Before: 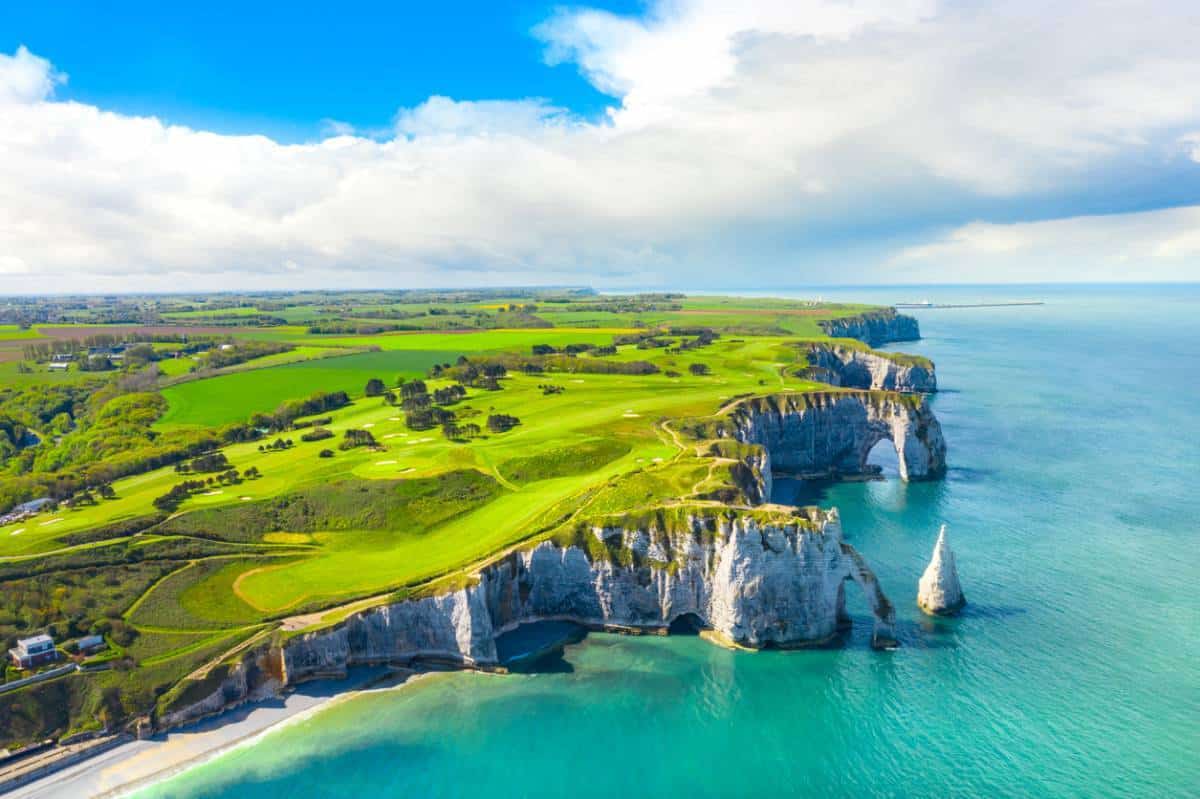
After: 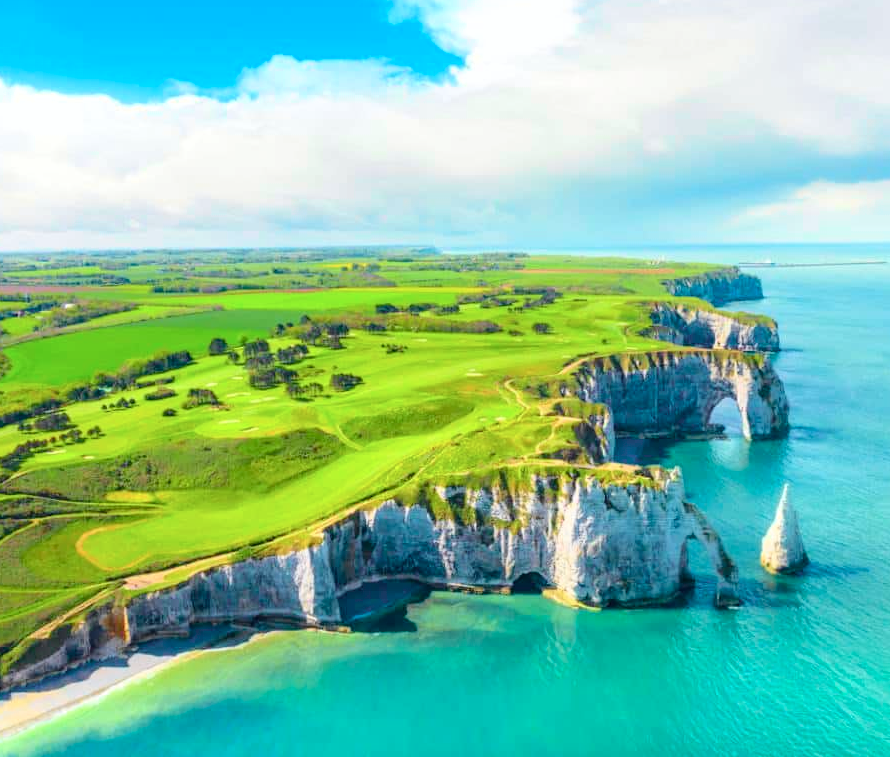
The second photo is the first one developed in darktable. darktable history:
color balance: contrast fulcrum 17.78%
crop and rotate: left 13.15%, top 5.251%, right 12.609%
tone curve: curves: ch0 [(0, 0) (0.051, 0.047) (0.102, 0.099) (0.228, 0.275) (0.432, 0.535) (0.695, 0.778) (0.908, 0.946) (1, 1)]; ch1 [(0, 0) (0.339, 0.298) (0.402, 0.363) (0.453, 0.413) (0.485, 0.469) (0.494, 0.493) (0.504, 0.501) (0.525, 0.534) (0.563, 0.595) (0.597, 0.638) (1, 1)]; ch2 [(0, 0) (0.48, 0.48) (0.504, 0.5) (0.539, 0.554) (0.59, 0.63) (0.642, 0.684) (0.824, 0.815) (1, 1)], color space Lab, independent channels, preserve colors none
